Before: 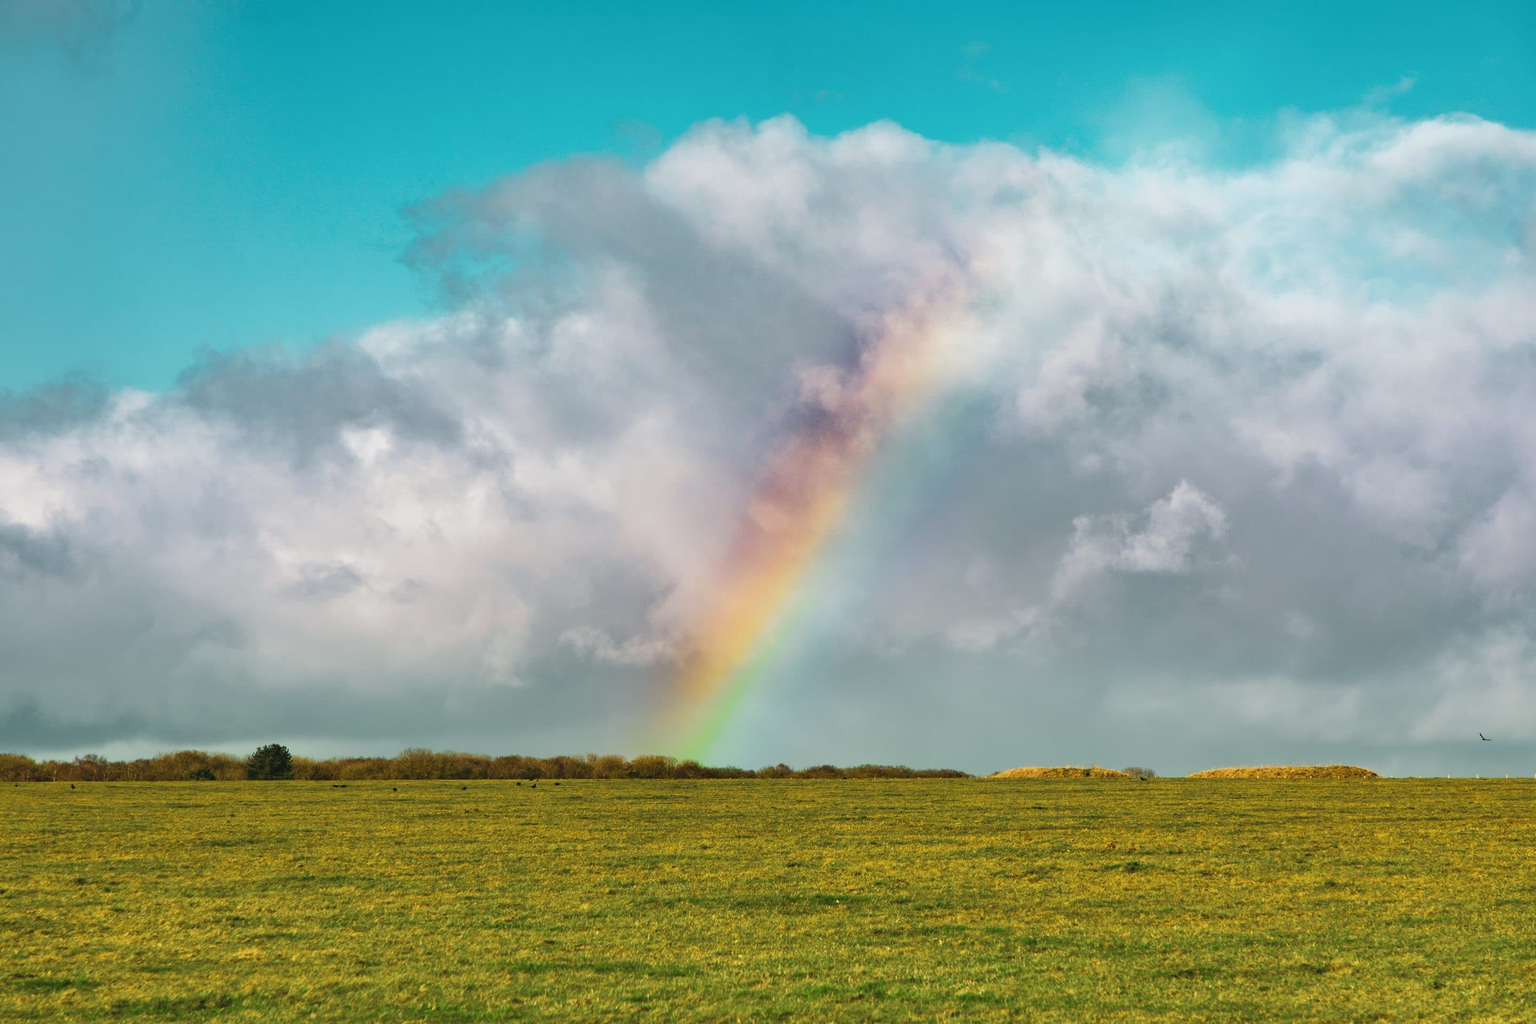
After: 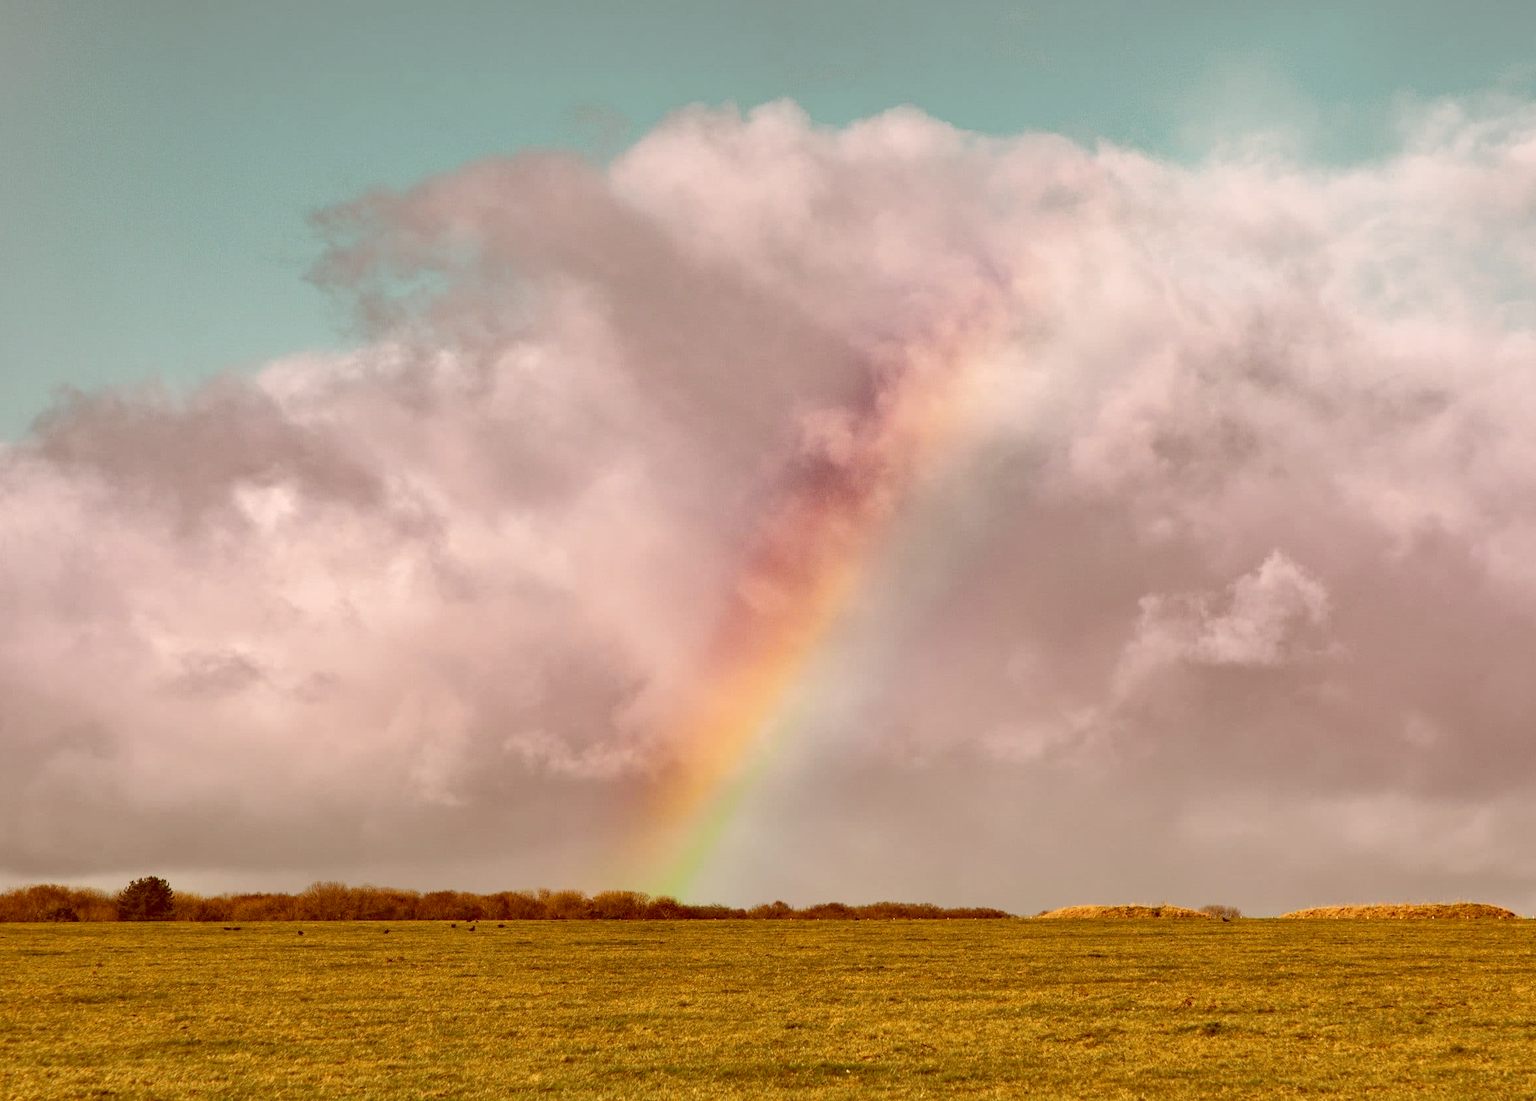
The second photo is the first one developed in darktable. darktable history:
crop: left 9.929%, top 3.475%, right 9.188%, bottom 9.529%
color correction: highlights a* 9.03, highlights b* 8.71, shadows a* 40, shadows b* 40, saturation 0.8
